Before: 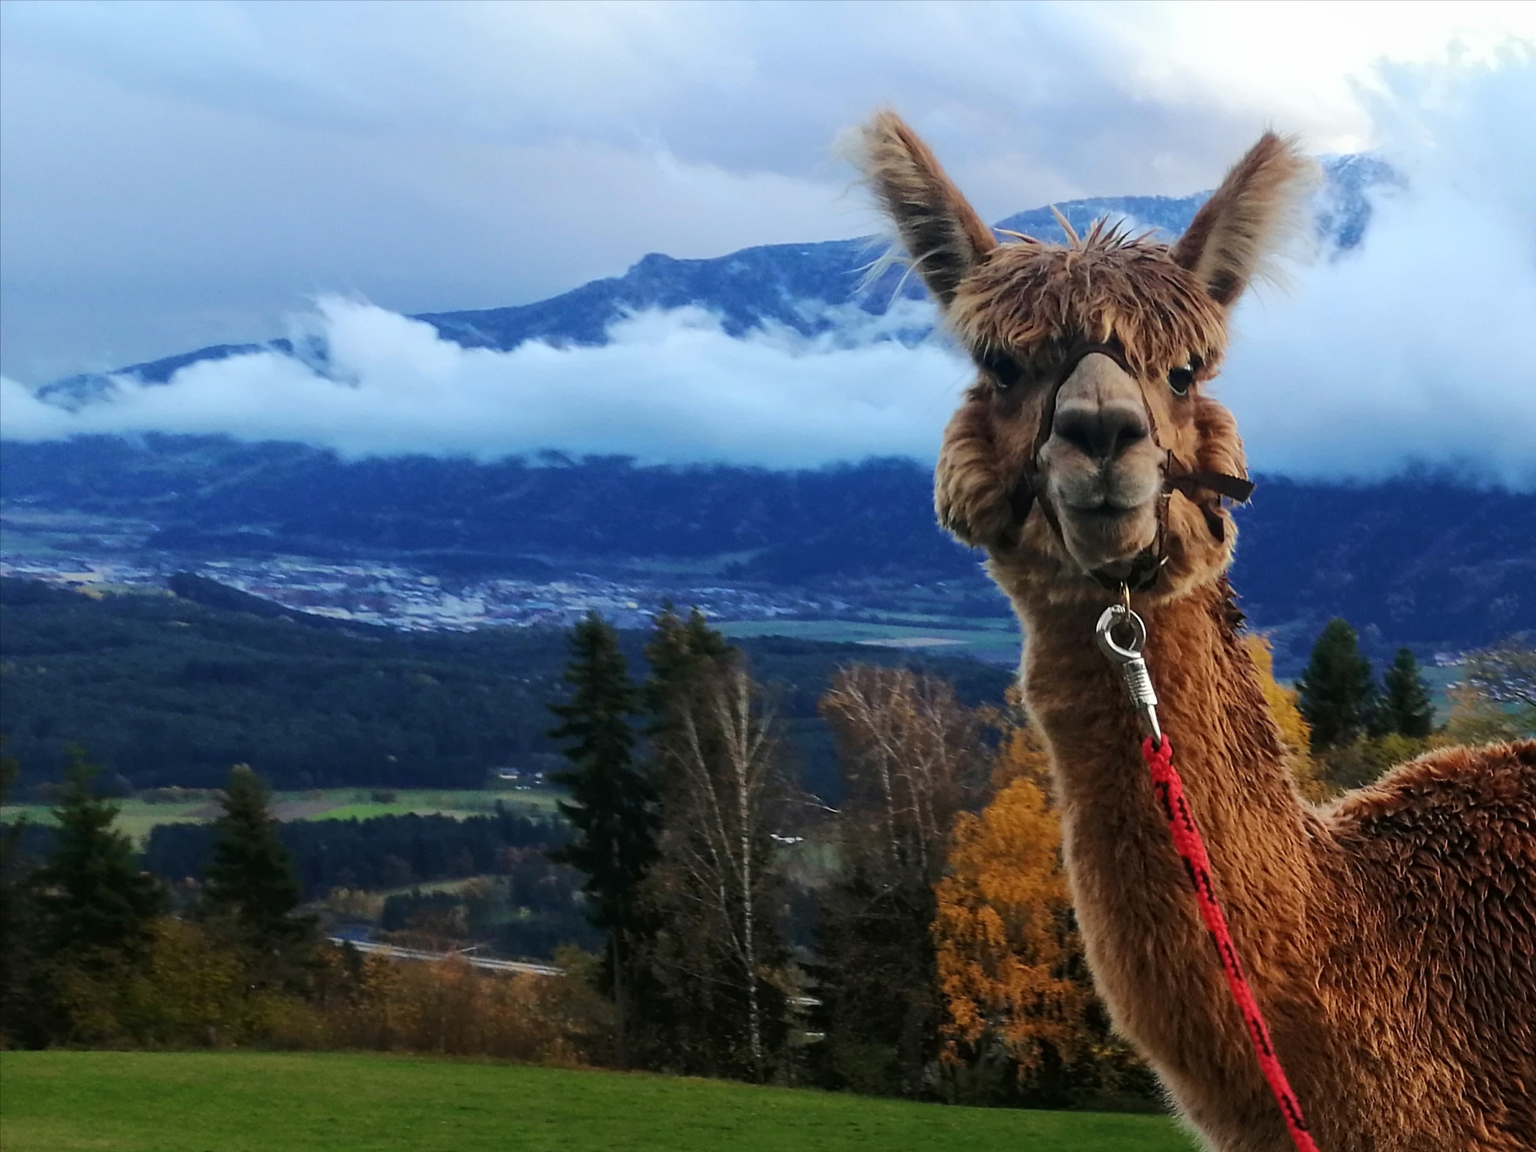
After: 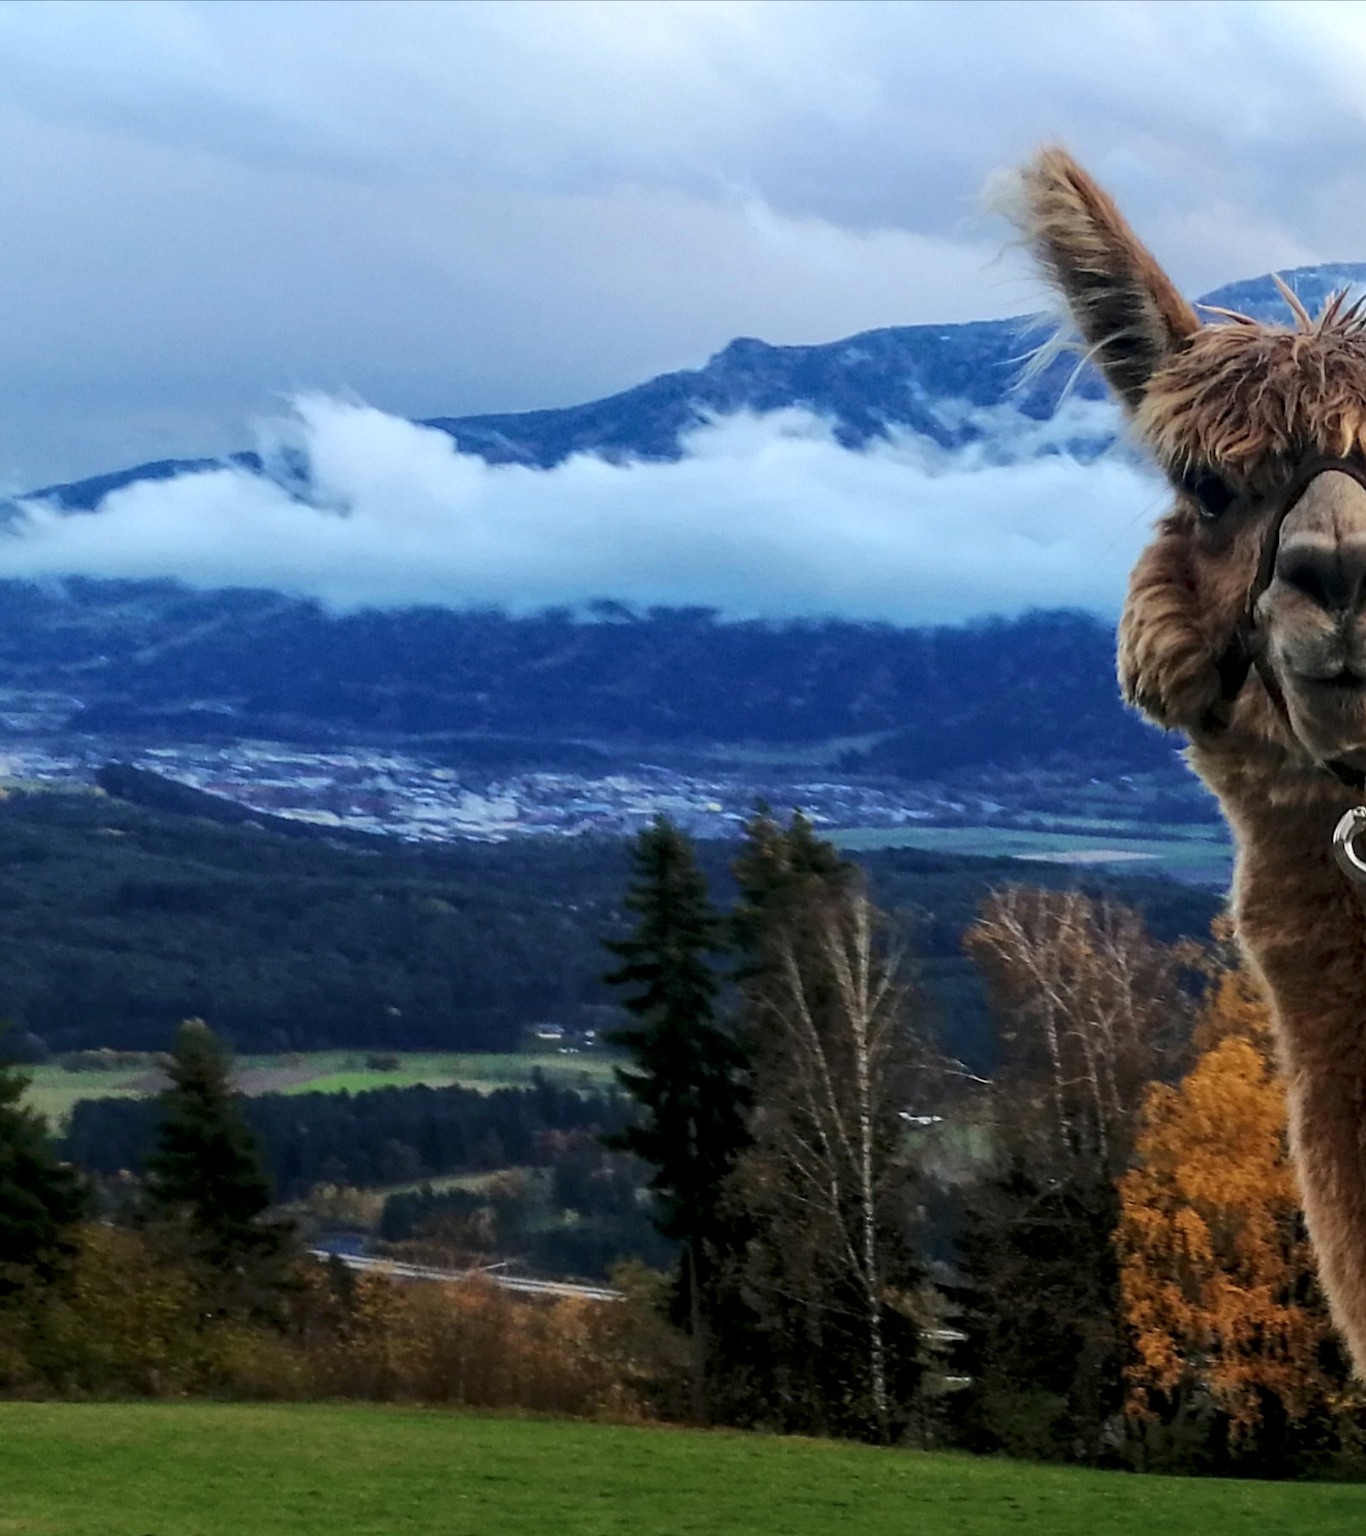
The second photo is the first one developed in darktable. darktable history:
local contrast: detail 130%
crop and rotate: left 6.306%, right 26.955%
